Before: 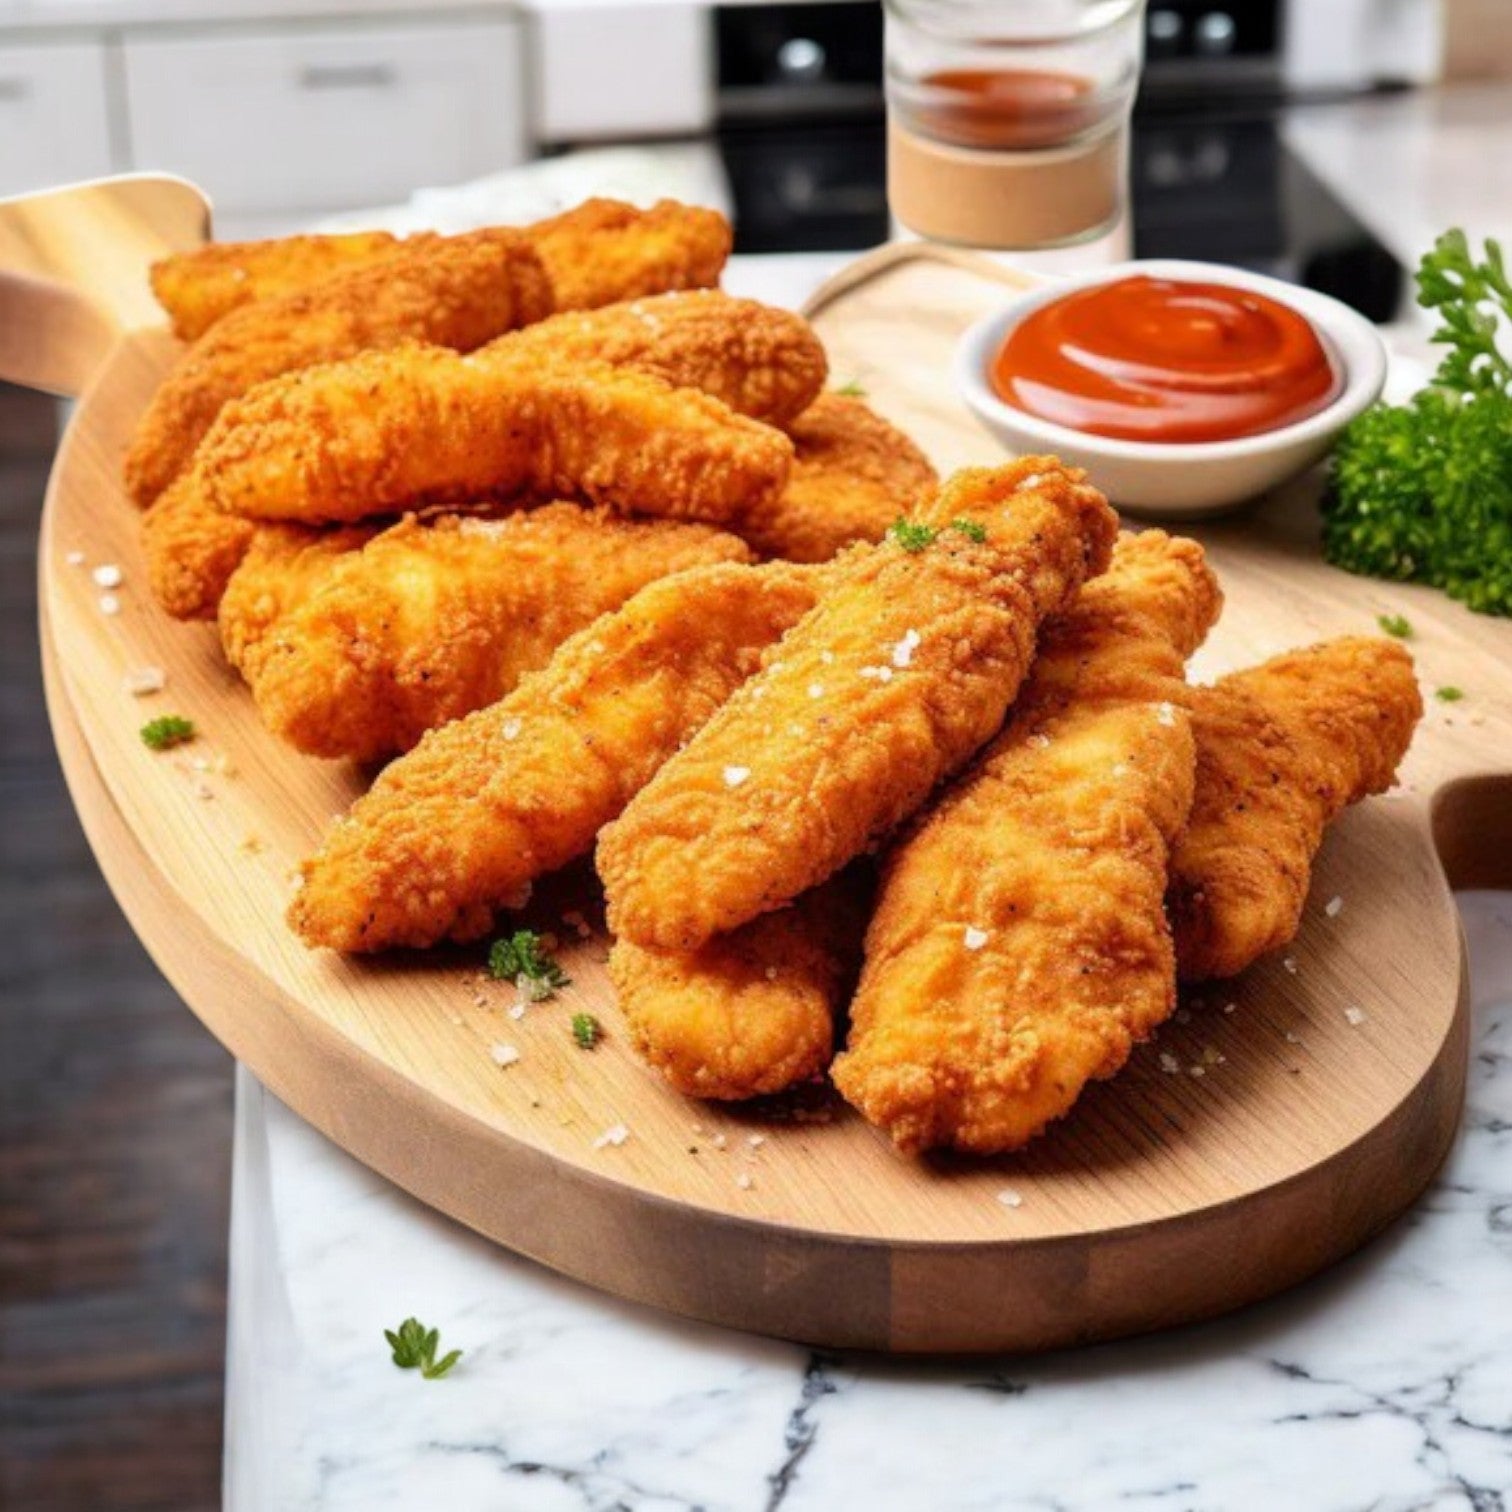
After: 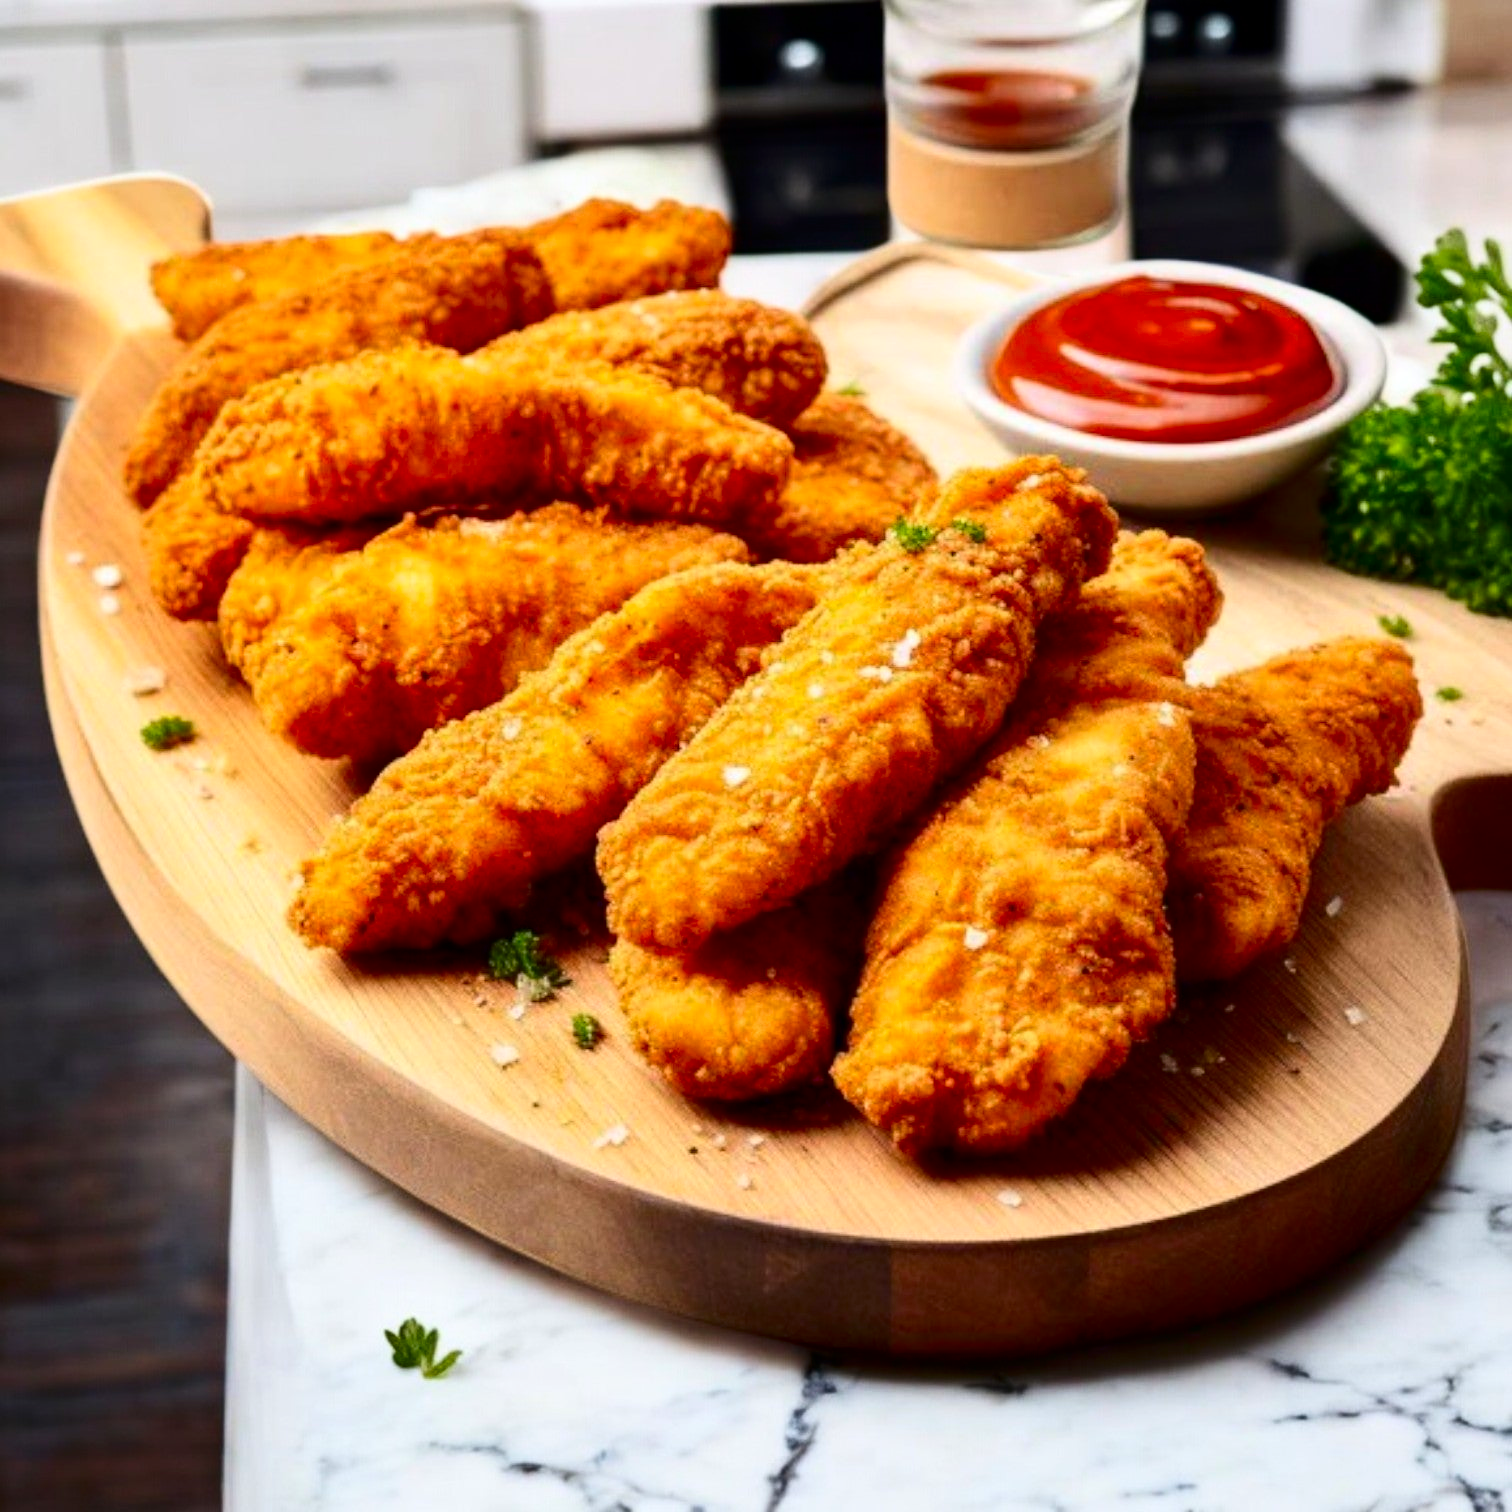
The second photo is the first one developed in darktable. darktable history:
rgb levels: preserve colors max RGB
contrast brightness saturation: contrast 0.21, brightness -0.11, saturation 0.21
